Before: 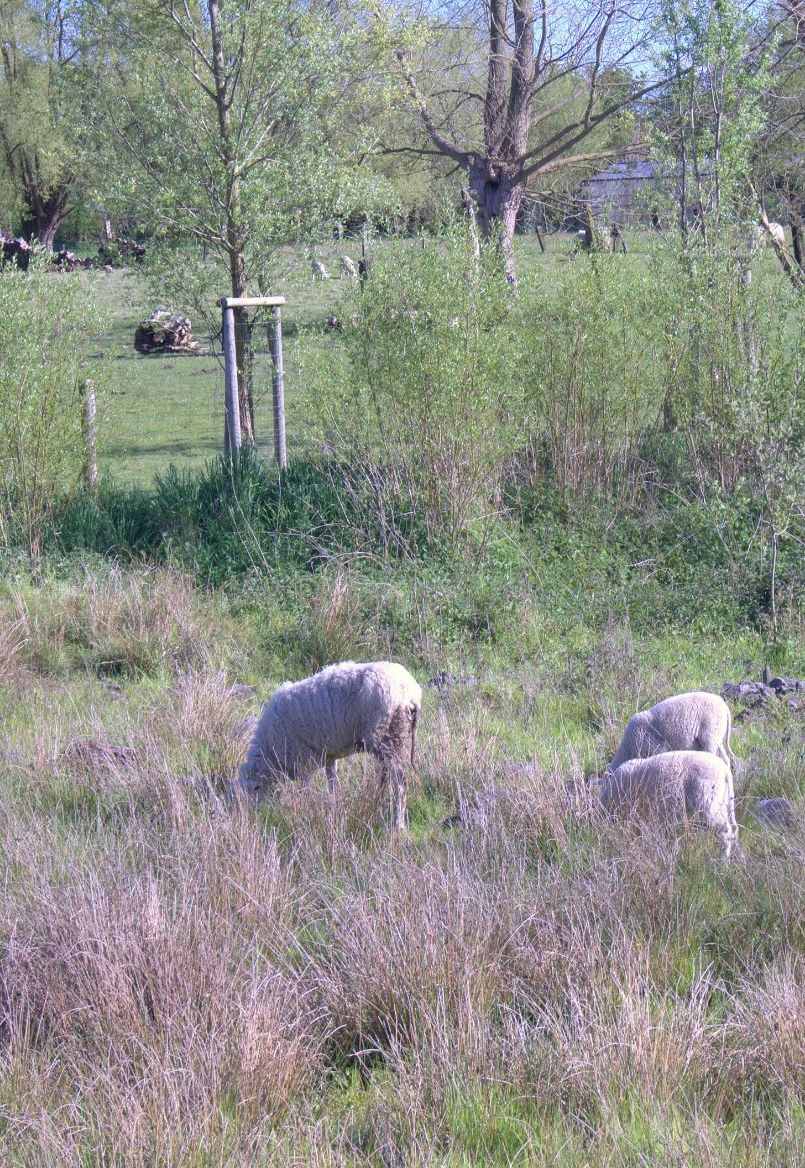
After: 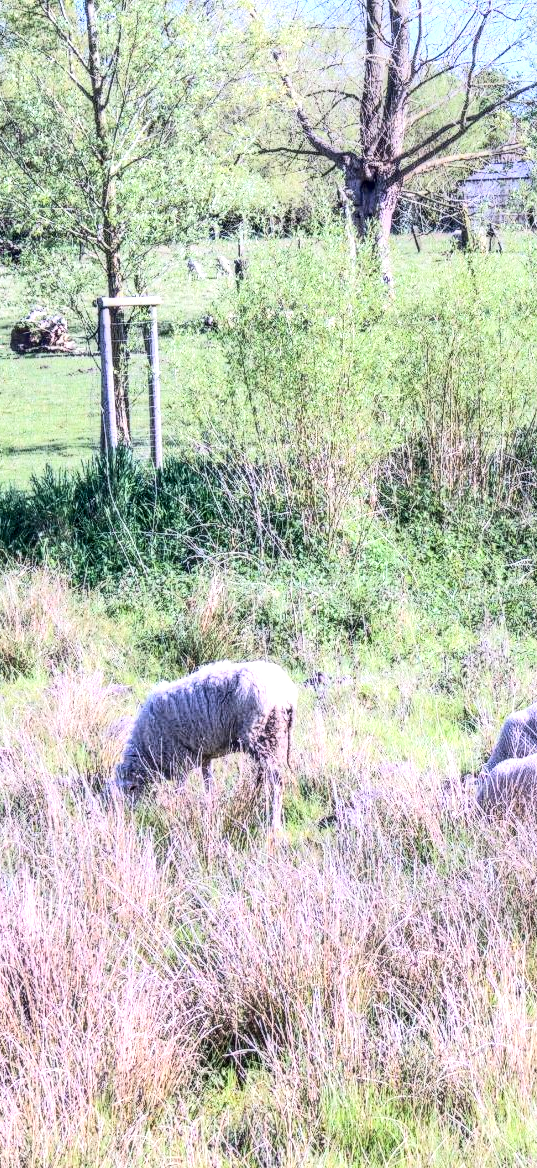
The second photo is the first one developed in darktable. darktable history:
local contrast: highlights 12%, shadows 38%, detail 183%, midtone range 0.471
crop and rotate: left 15.446%, right 17.836%
contrast equalizer: octaves 7, y [[0.6 ×6], [0.55 ×6], [0 ×6], [0 ×6], [0 ×6]], mix -0.2
tone curve: curves: ch0 [(0, 0.098) (0.262, 0.324) (0.421, 0.59) (0.54, 0.803) (0.725, 0.922) (0.99, 0.974)], color space Lab, linked channels, preserve colors none
